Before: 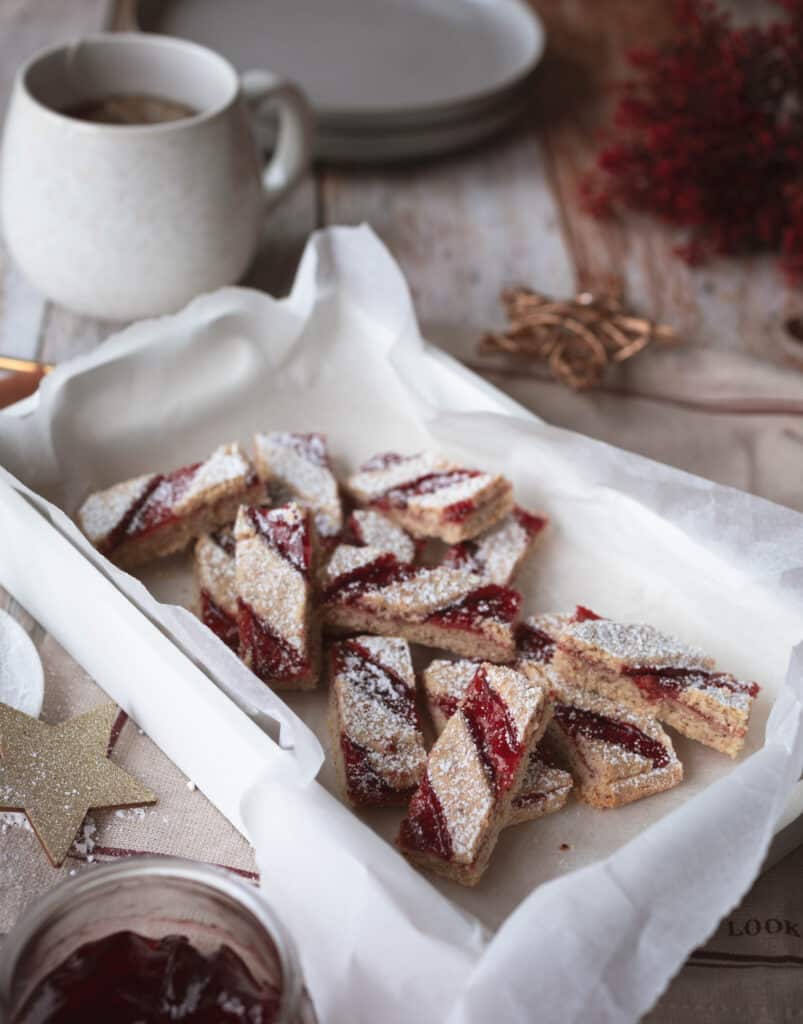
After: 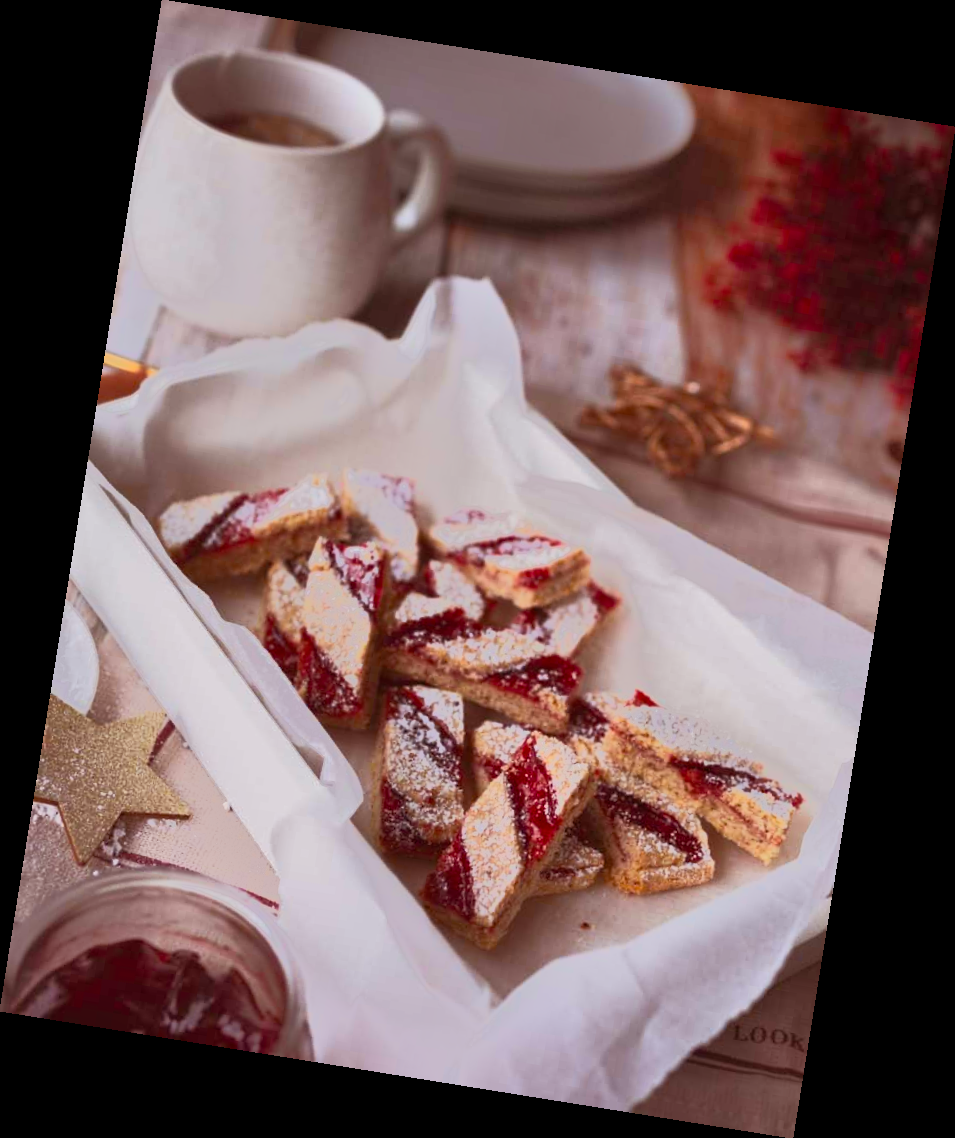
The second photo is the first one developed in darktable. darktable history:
color balance rgb: linear chroma grading › global chroma 15%, perceptual saturation grading › global saturation 30%
rotate and perspective: rotation 9.12°, automatic cropping off
tone equalizer: -7 EV -0.63 EV, -6 EV 1 EV, -5 EV -0.45 EV, -4 EV 0.43 EV, -3 EV 0.41 EV, -2 EV 0.15 EV, -1 EV -0.15 EV, +0 EV -0.39 EV, smoothing diameter 25%, edges refinement/feathering 10, preserve details guided filter
rgb levels: mode RGB, independent channels, levels [[0, 0.474, 1], [0, 0.5, 1], [0, 0.5, 1]]
